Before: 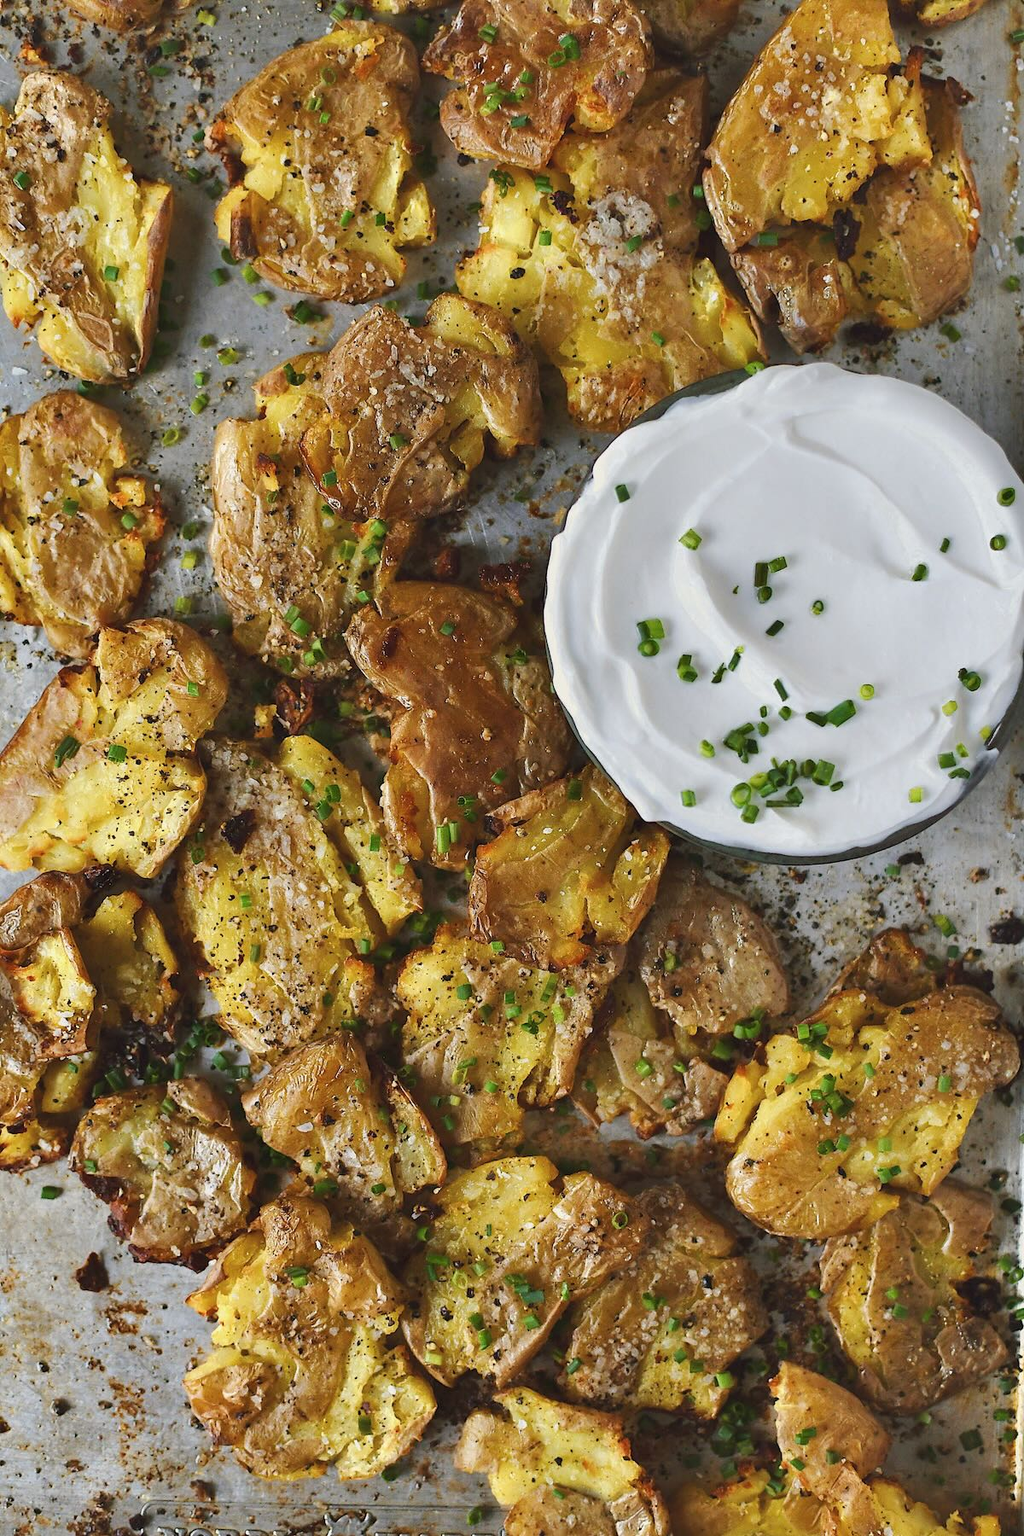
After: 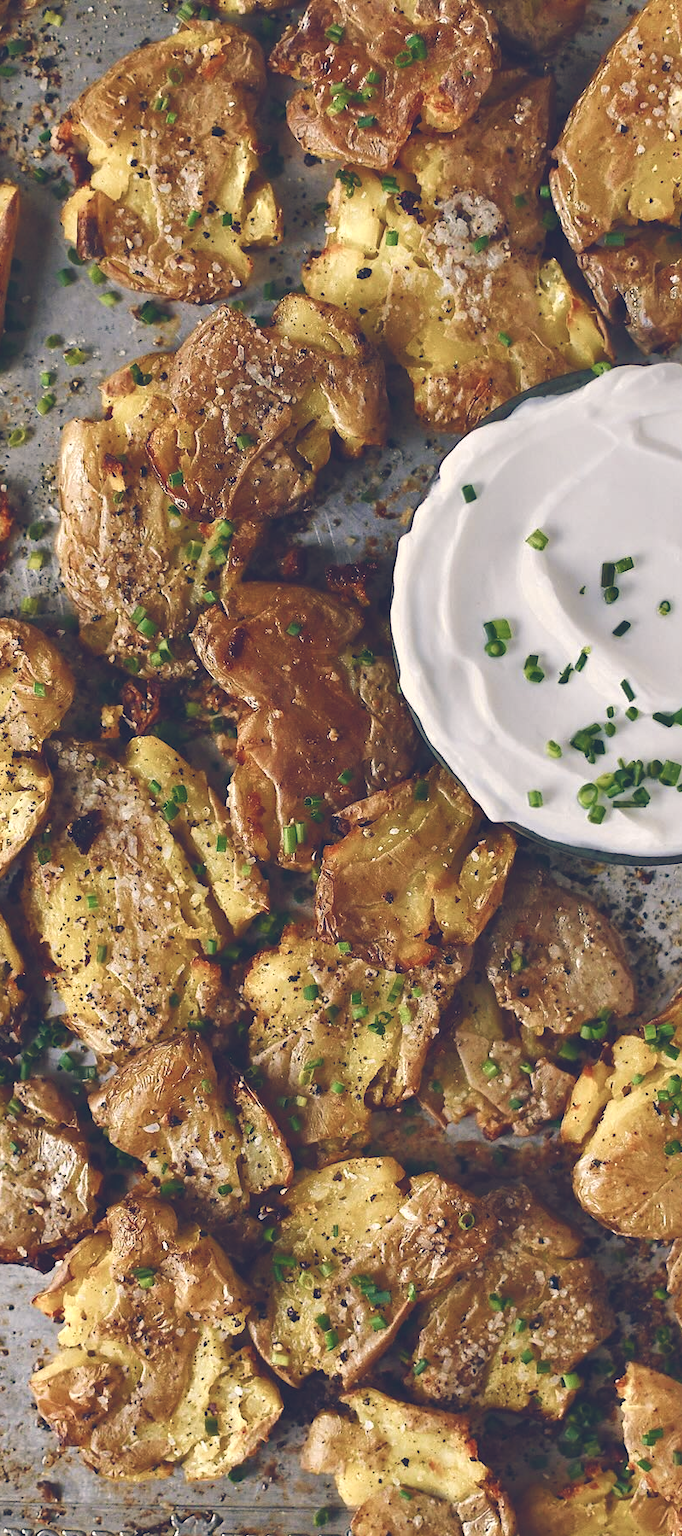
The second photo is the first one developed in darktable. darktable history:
exposure: black level correction -0.025, exposure -0.117 EV, compensate highlight preservation false
color balance rgb: highlights gain › chroma 2.94%, highlights gain › hue 60.57°, global offset › chroma 0.25%, global offset › hue 256.52°, perceptual saturation grading › global saturation 20%, perceptual saturation grading › highlights -50%, perceptual saturation grading › shadows 30%, contrast 15%
velvia: strength 15%
crop and rotate: left 15.055%, right 18.278%
